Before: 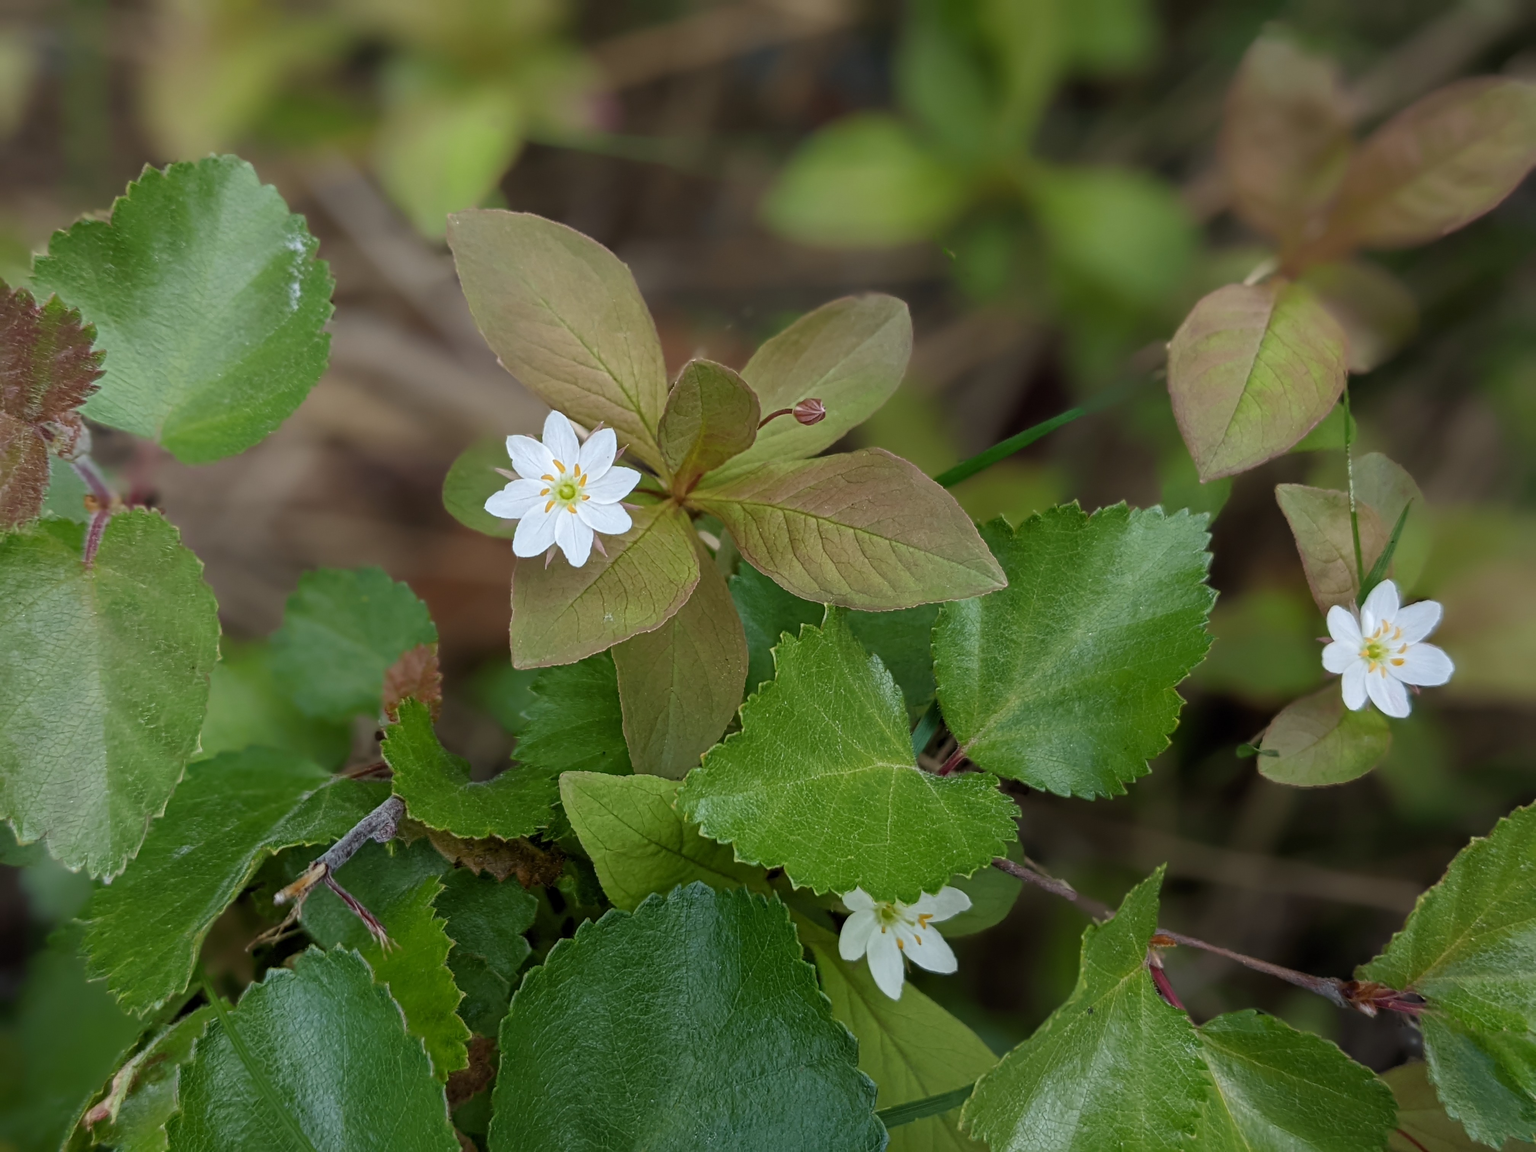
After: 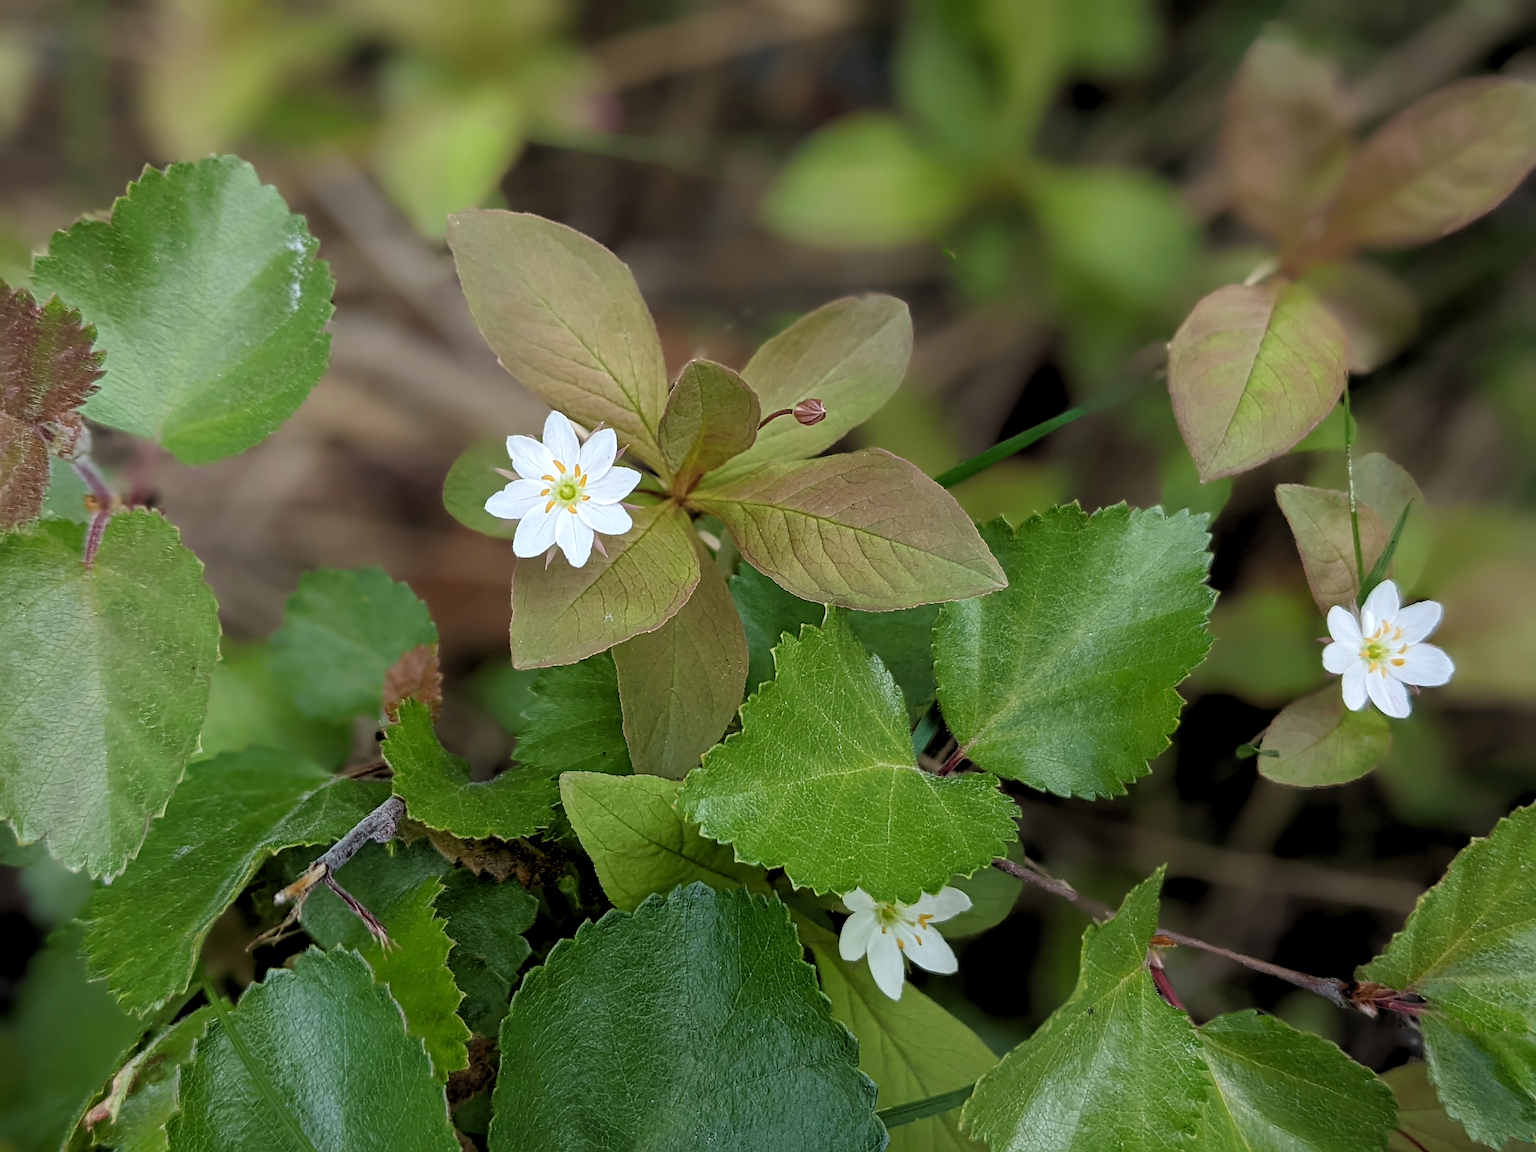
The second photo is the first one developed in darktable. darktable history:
rgb levels: levels [[0.01, 0.419, 0.839], [0, 0.5, 1], [0, 0.5, 1]]
sharpen: on, module defaults
